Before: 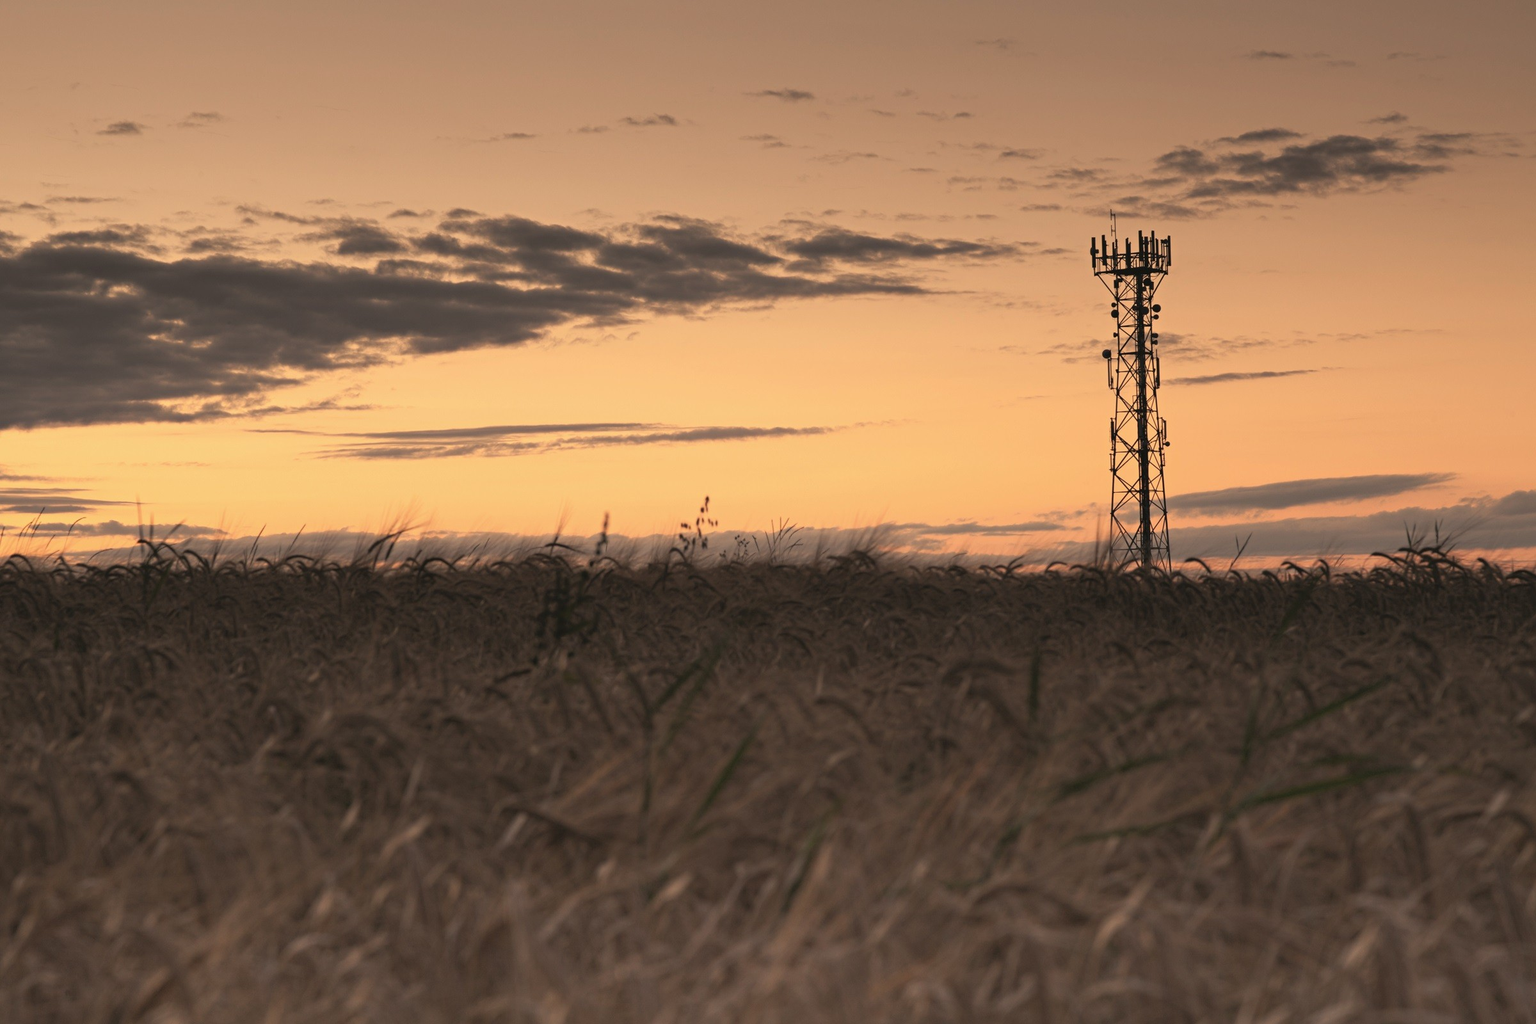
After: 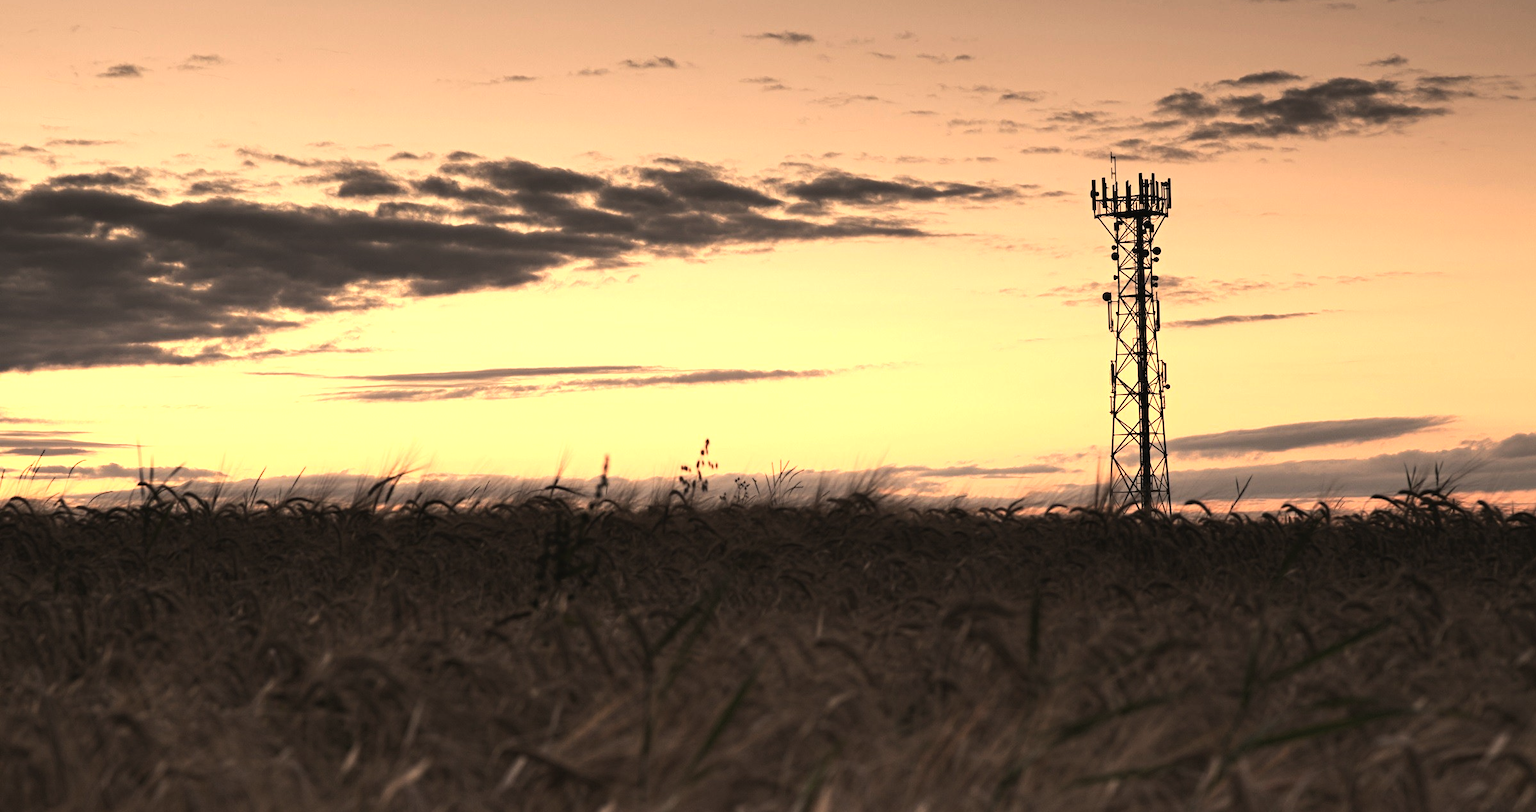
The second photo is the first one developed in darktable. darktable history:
crop and rotate: top 5.667%, bottom 14.937%
tone equalizer: -8 EV -1.08 EV, -7 EV -1.01 EV, -6 EV -0.867 EV, -5 EV -0.578 EV, -3 EV 0.578 EV, -2 EV 0.867 EV, -1 EV 1.01 EV, +0 EV 1.08 EV, edges refinement/feathering 500, mask exposure compensation -1.57 EV, preserve details no
